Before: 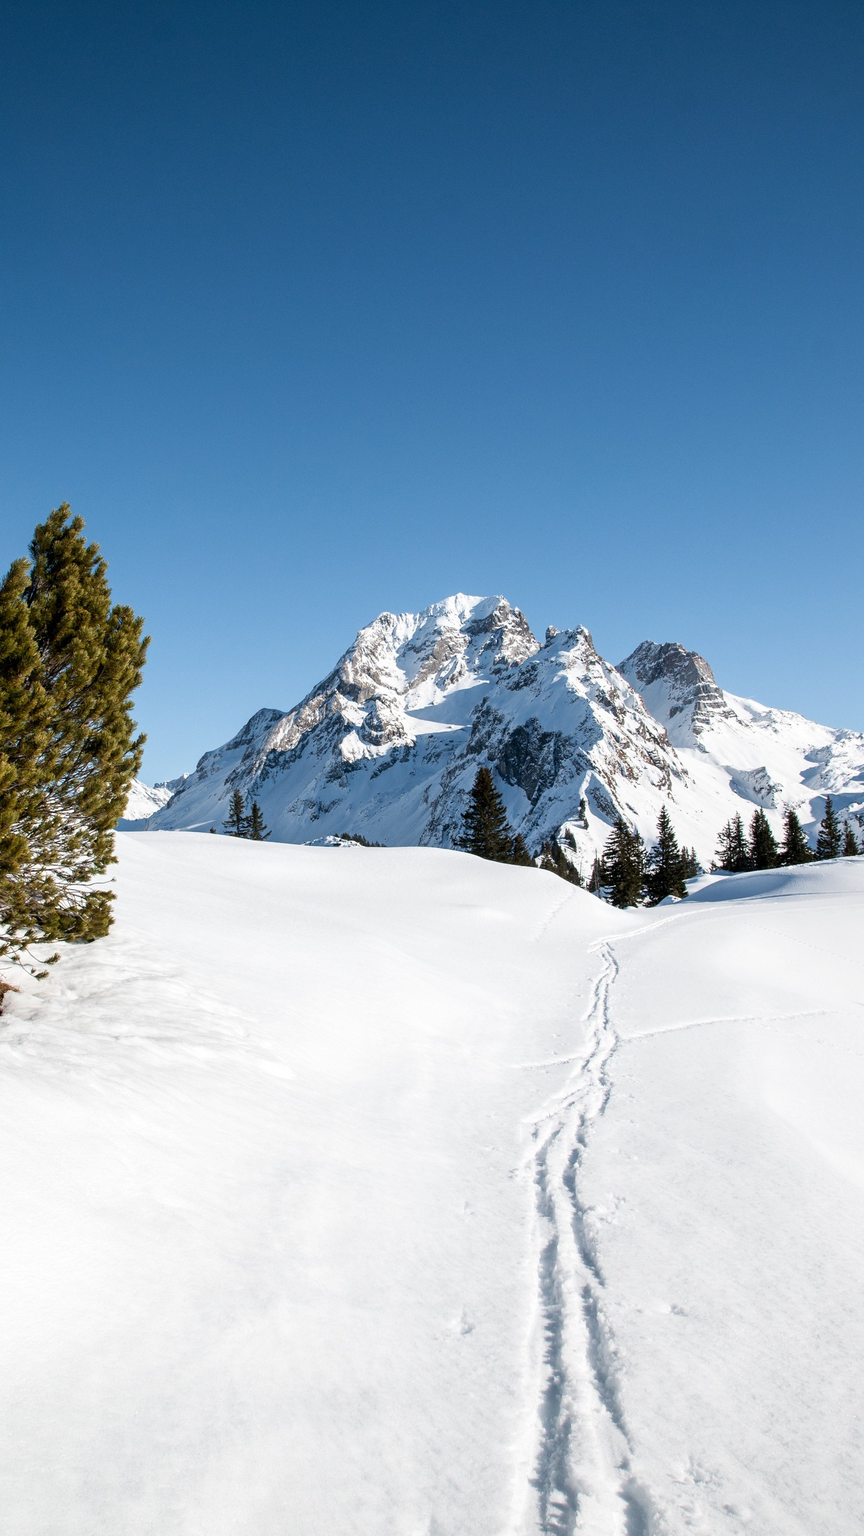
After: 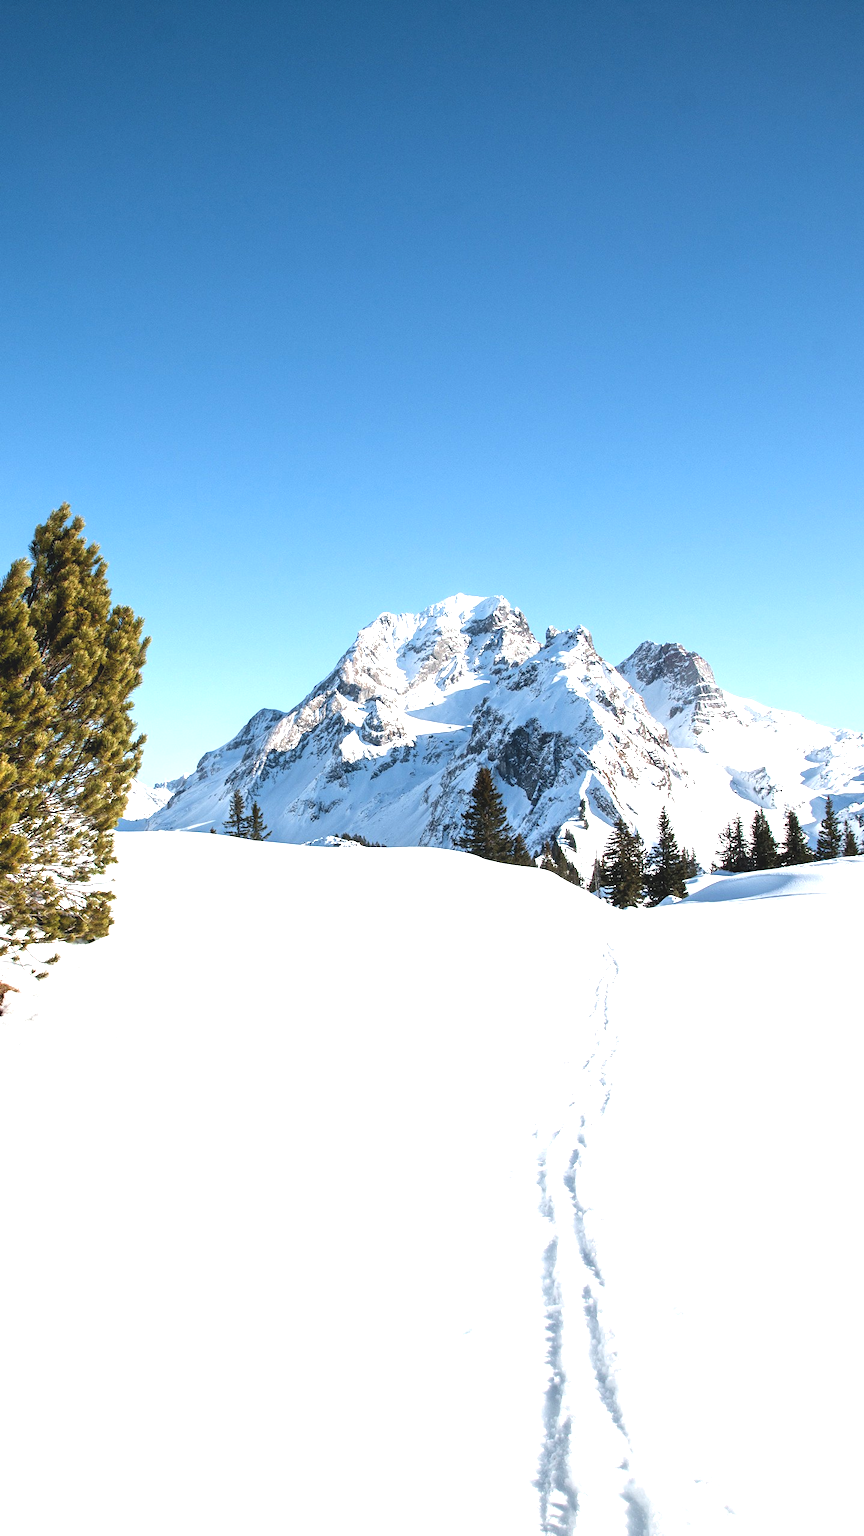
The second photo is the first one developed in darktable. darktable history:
levels: levels [0, 0.499, 1]
exposure: black level correction -0.005, exposure 1 EV, compensate highlight preservation false
